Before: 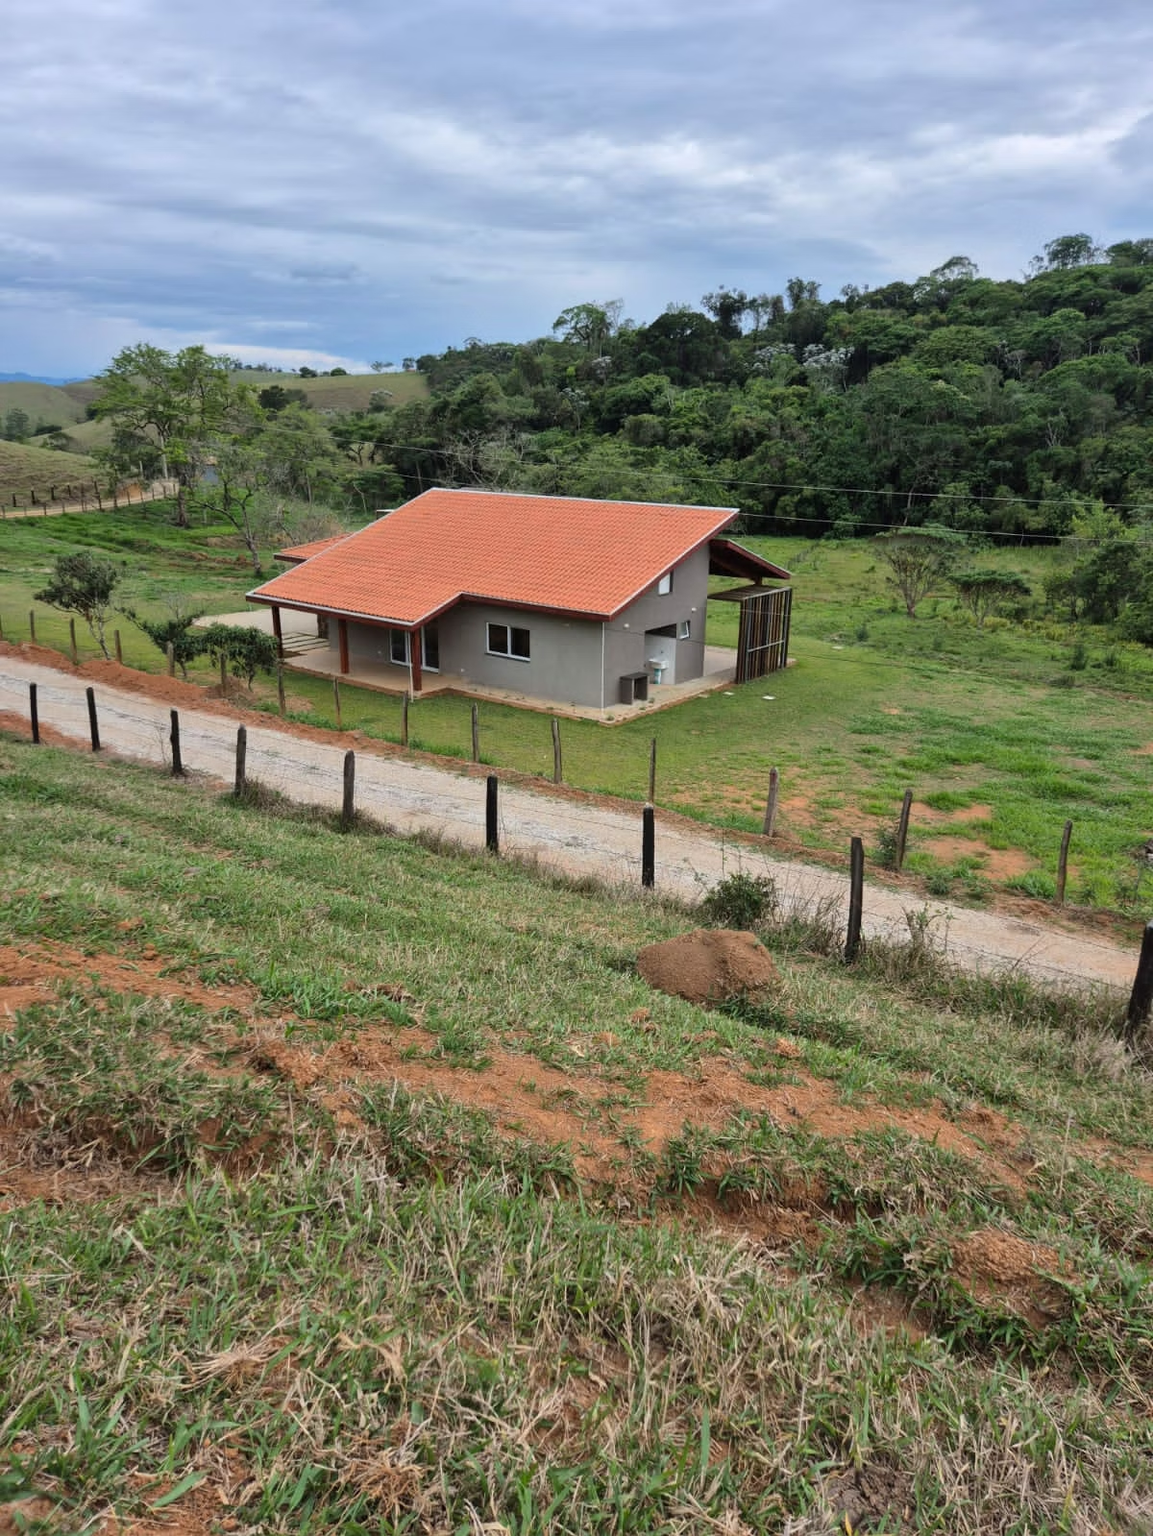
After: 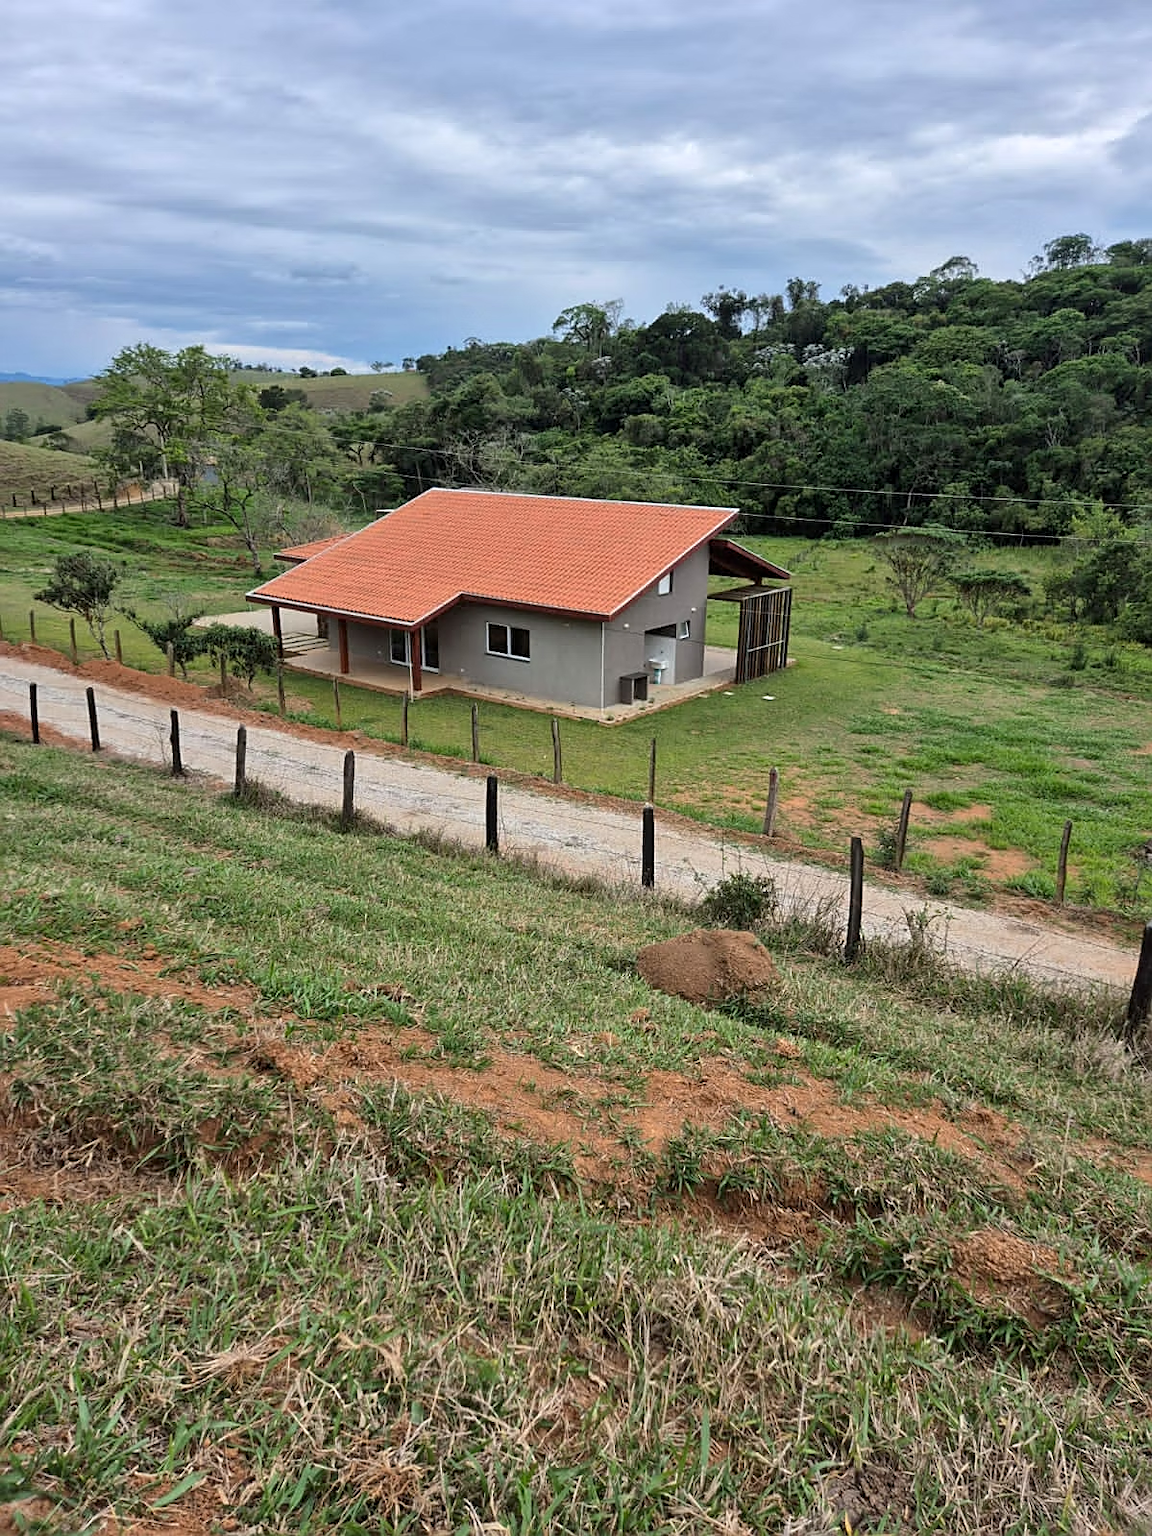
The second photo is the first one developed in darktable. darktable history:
sharpen: on, module defaults
local contrast: highlights 105%, shadows 99%, detail 120%, midtone range 0.2
